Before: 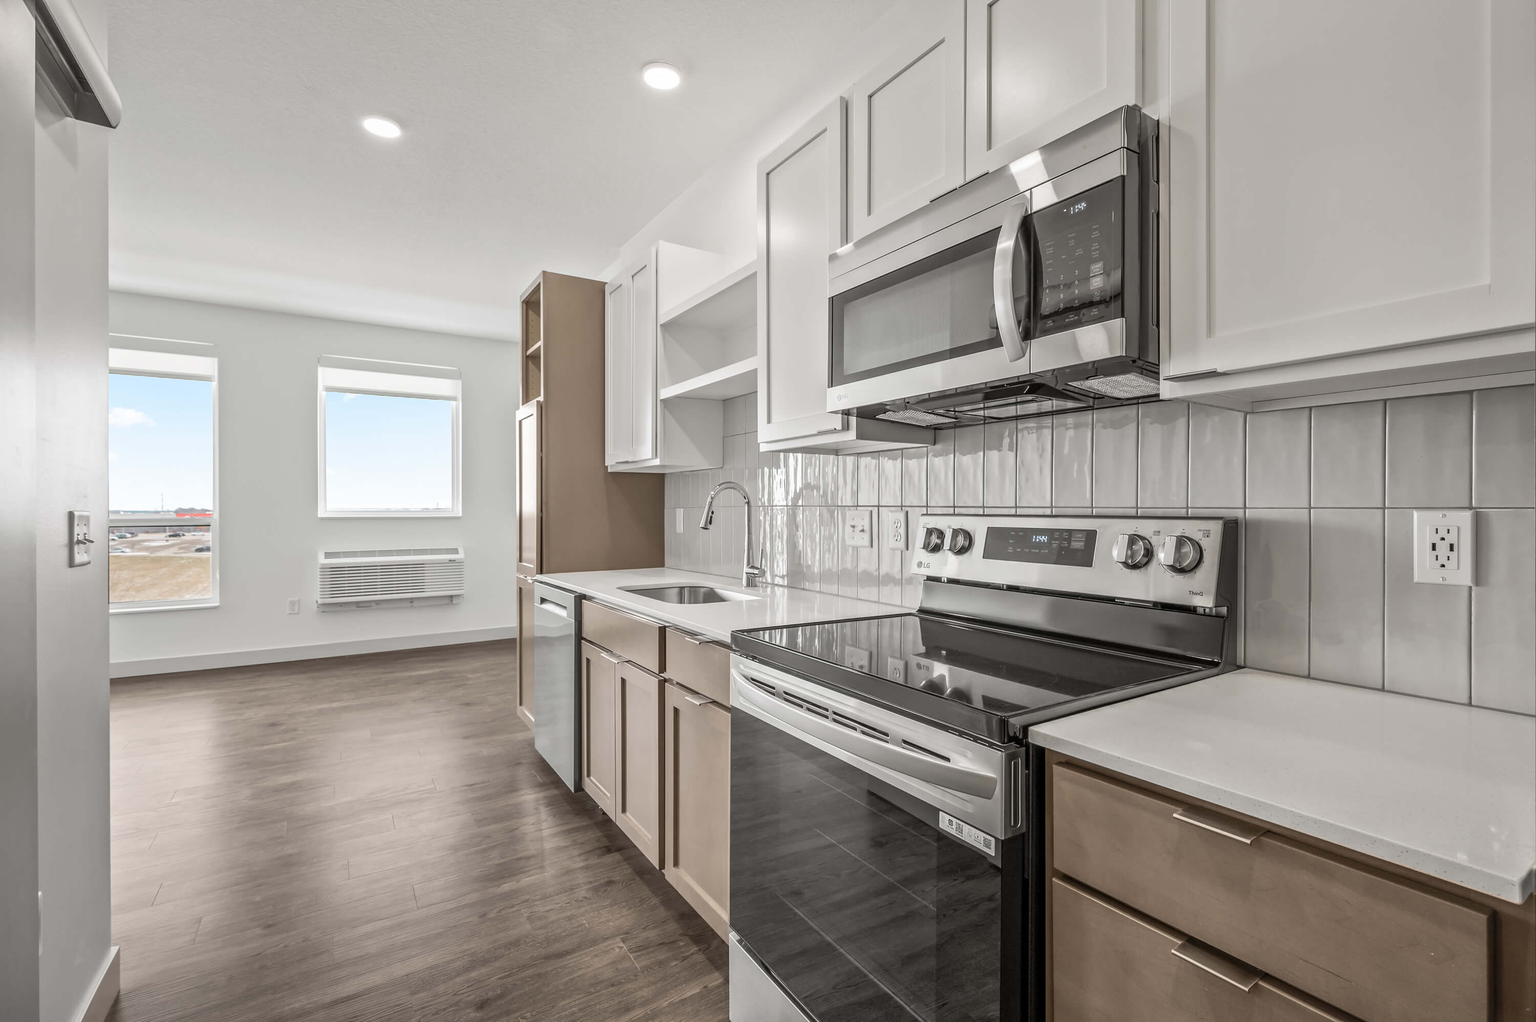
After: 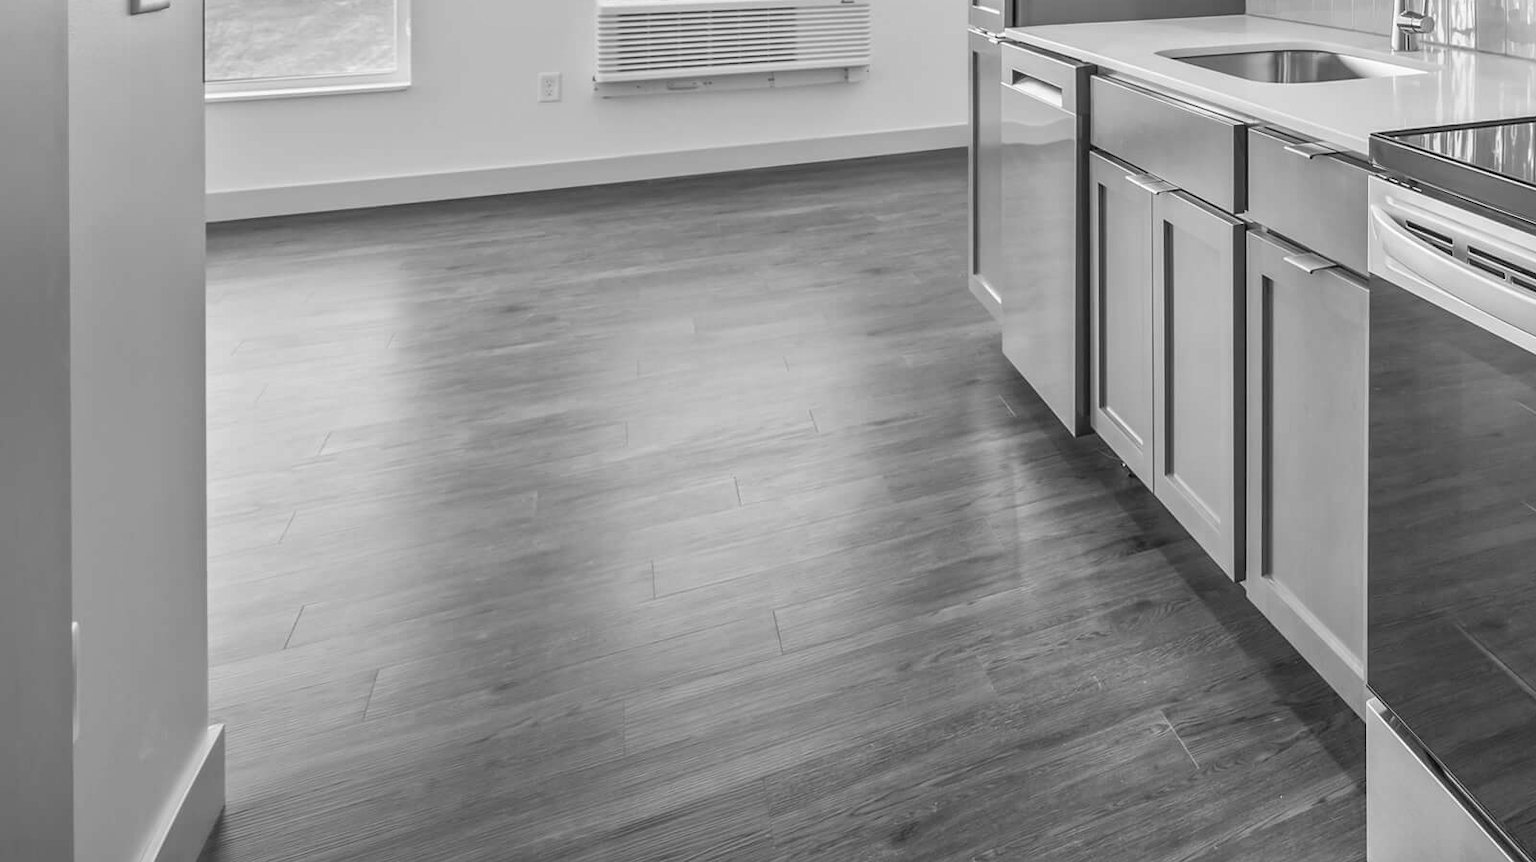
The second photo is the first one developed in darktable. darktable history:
crop and rotate: top 54.778%, right 46.61%, bottom 0.159%
monochrome: on, module defaults
